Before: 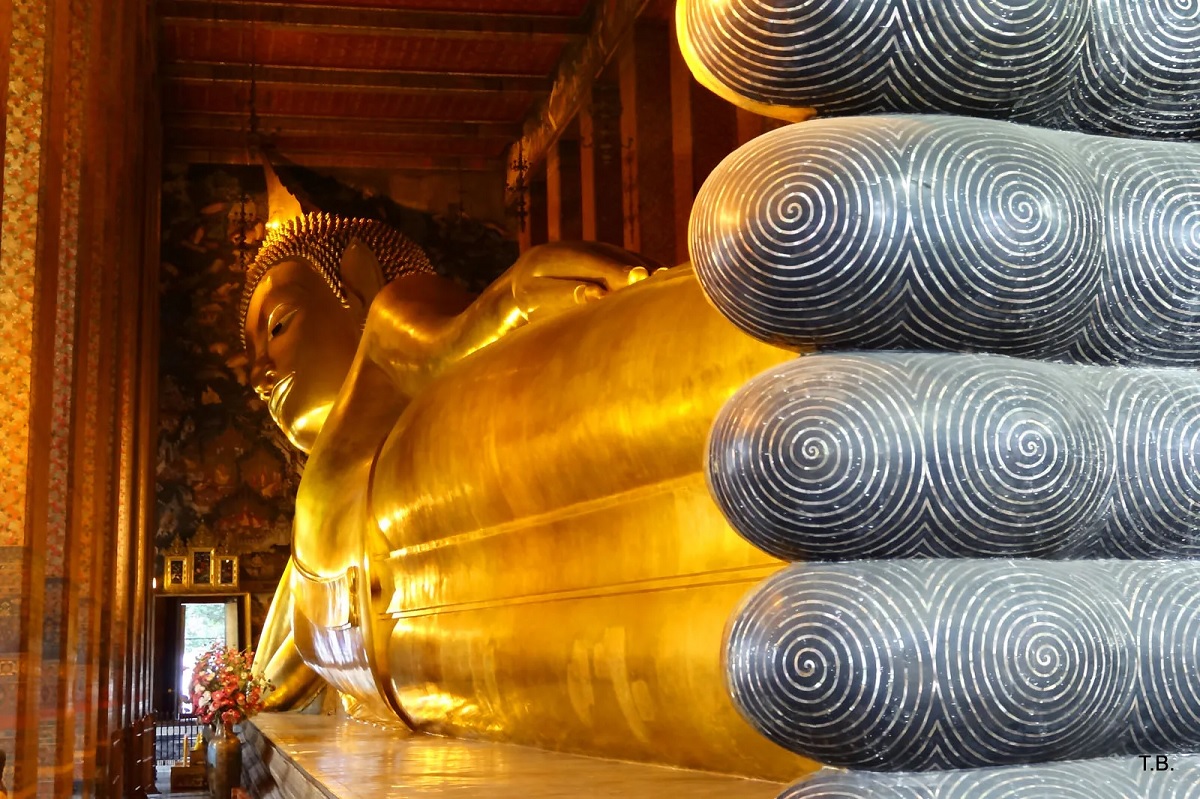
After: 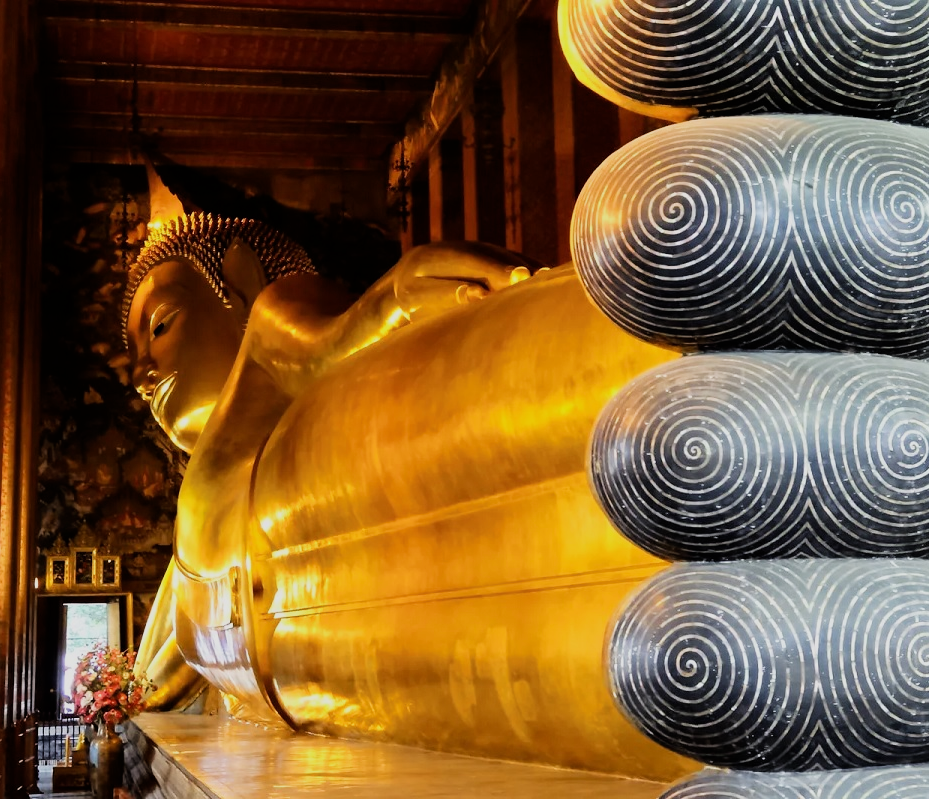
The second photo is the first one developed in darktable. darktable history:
crop: left 9.88%, right 12.664%
filmic rgb: black relative exposure -7.65 EV, white relative exposure 4.56 EV, hardness 3.61, contrast 1.25
